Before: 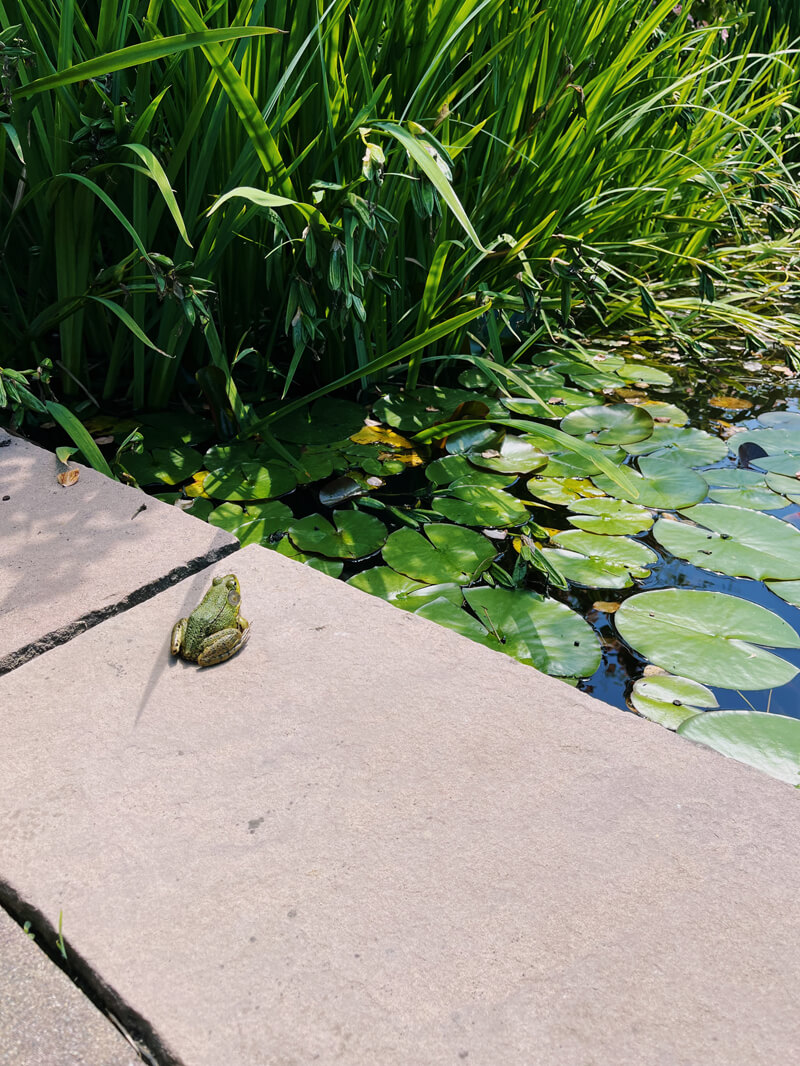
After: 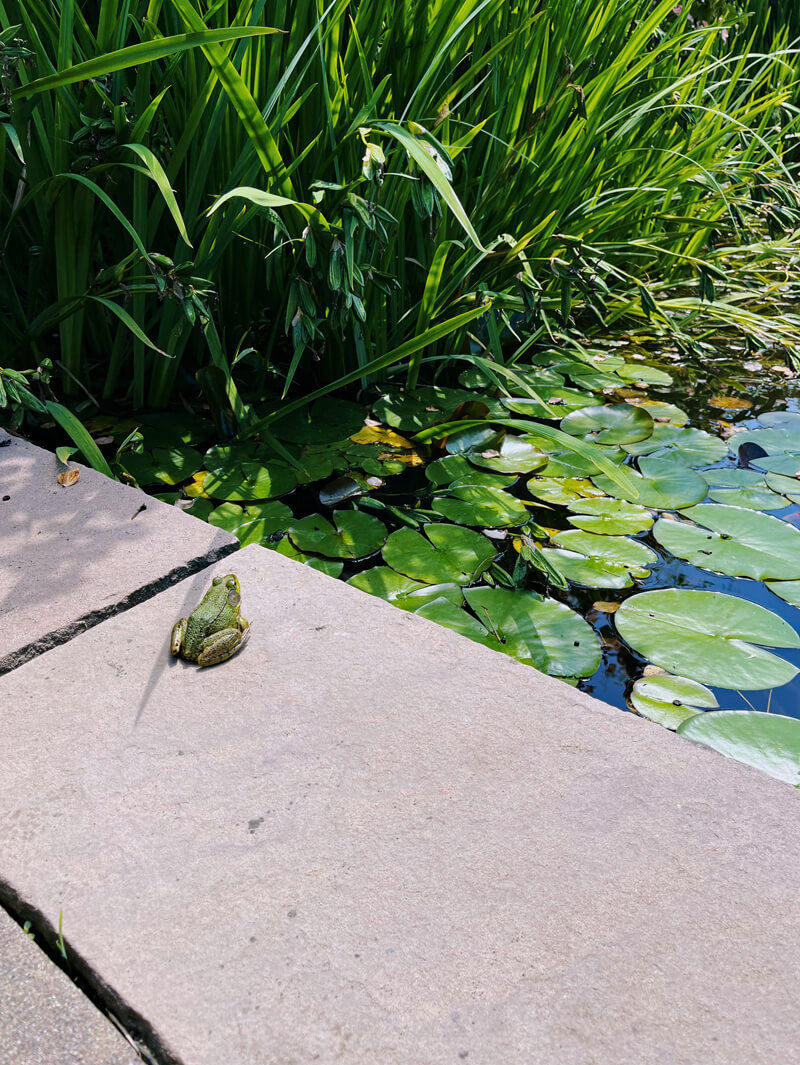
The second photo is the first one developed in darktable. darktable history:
white balance: red 0.983, blue 1.036
haze removal: compatibility mode true, adaptive false
crop: bottom 0.071%
